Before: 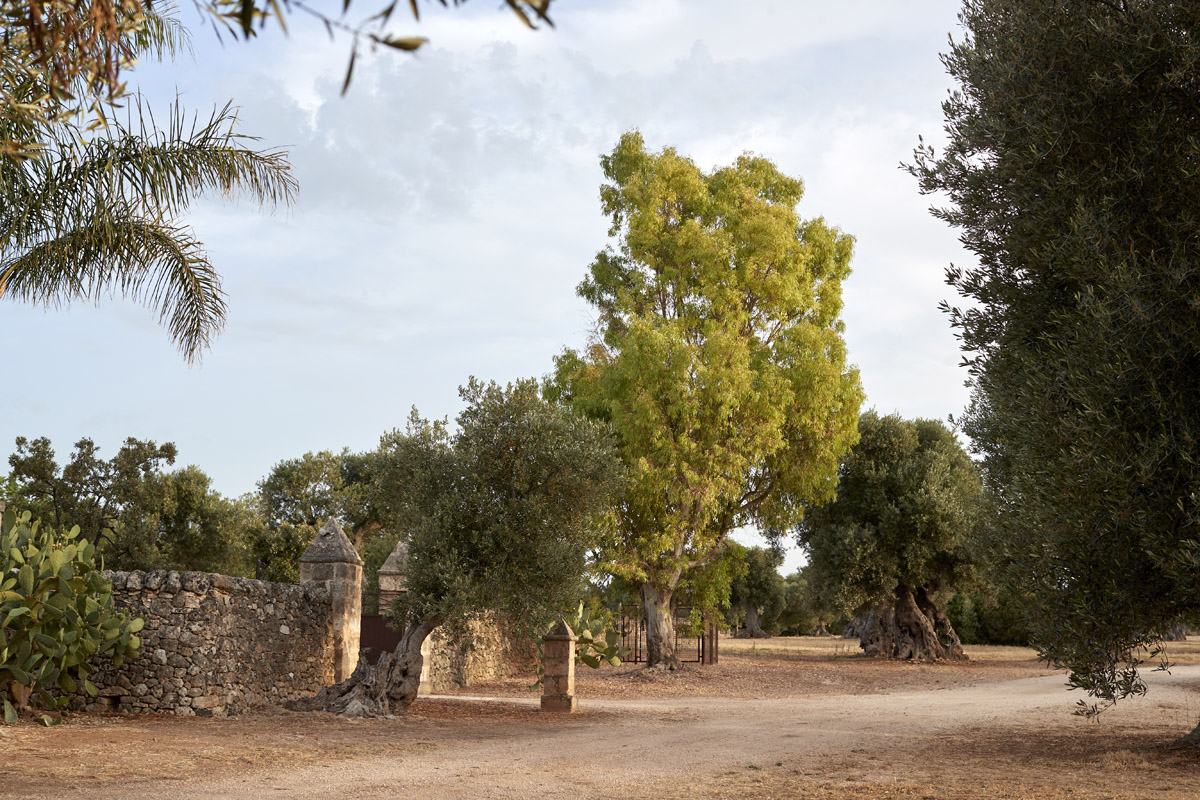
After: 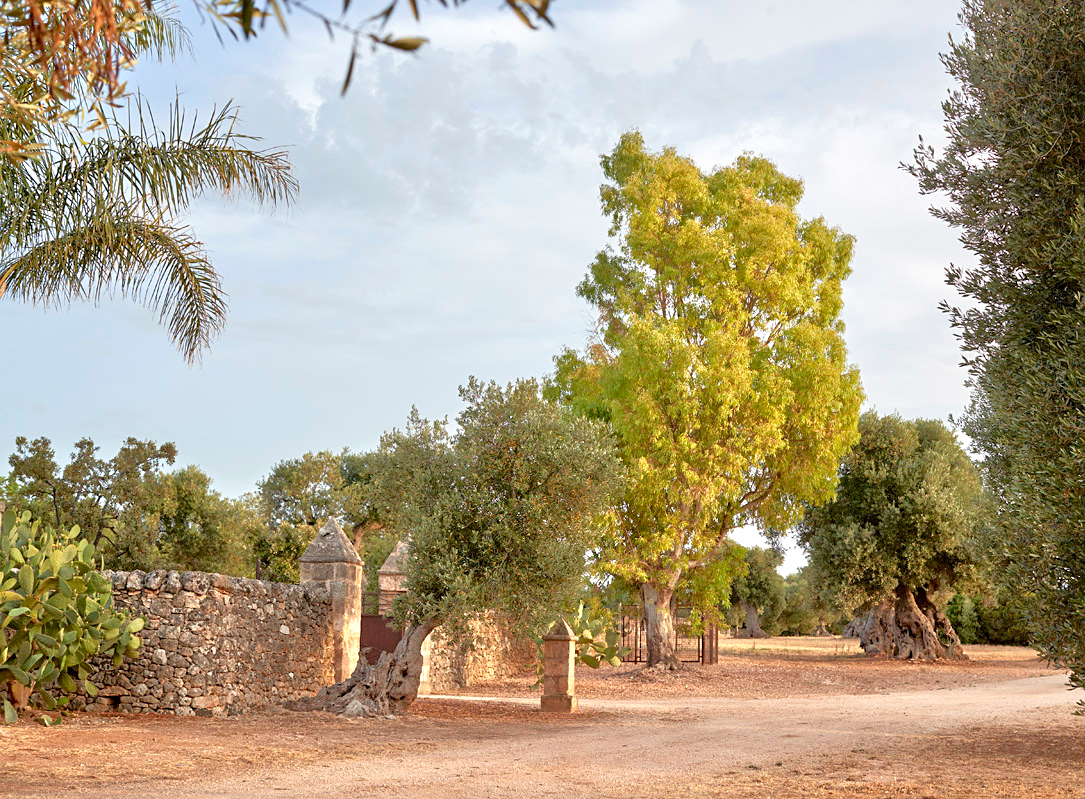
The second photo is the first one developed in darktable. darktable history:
tone equalizer: -8 EV 2 EV, -7 EV 2 EV, -6 EV 2 EV, -5 EV 2 EV, -4 EV 2 EV, -3 EV 1.5 EV, -2 EV 1 EV, -1 EV 0.5 EV
crop: right 9.509%, bottom 0.031%
sharpen: amount 0.2
